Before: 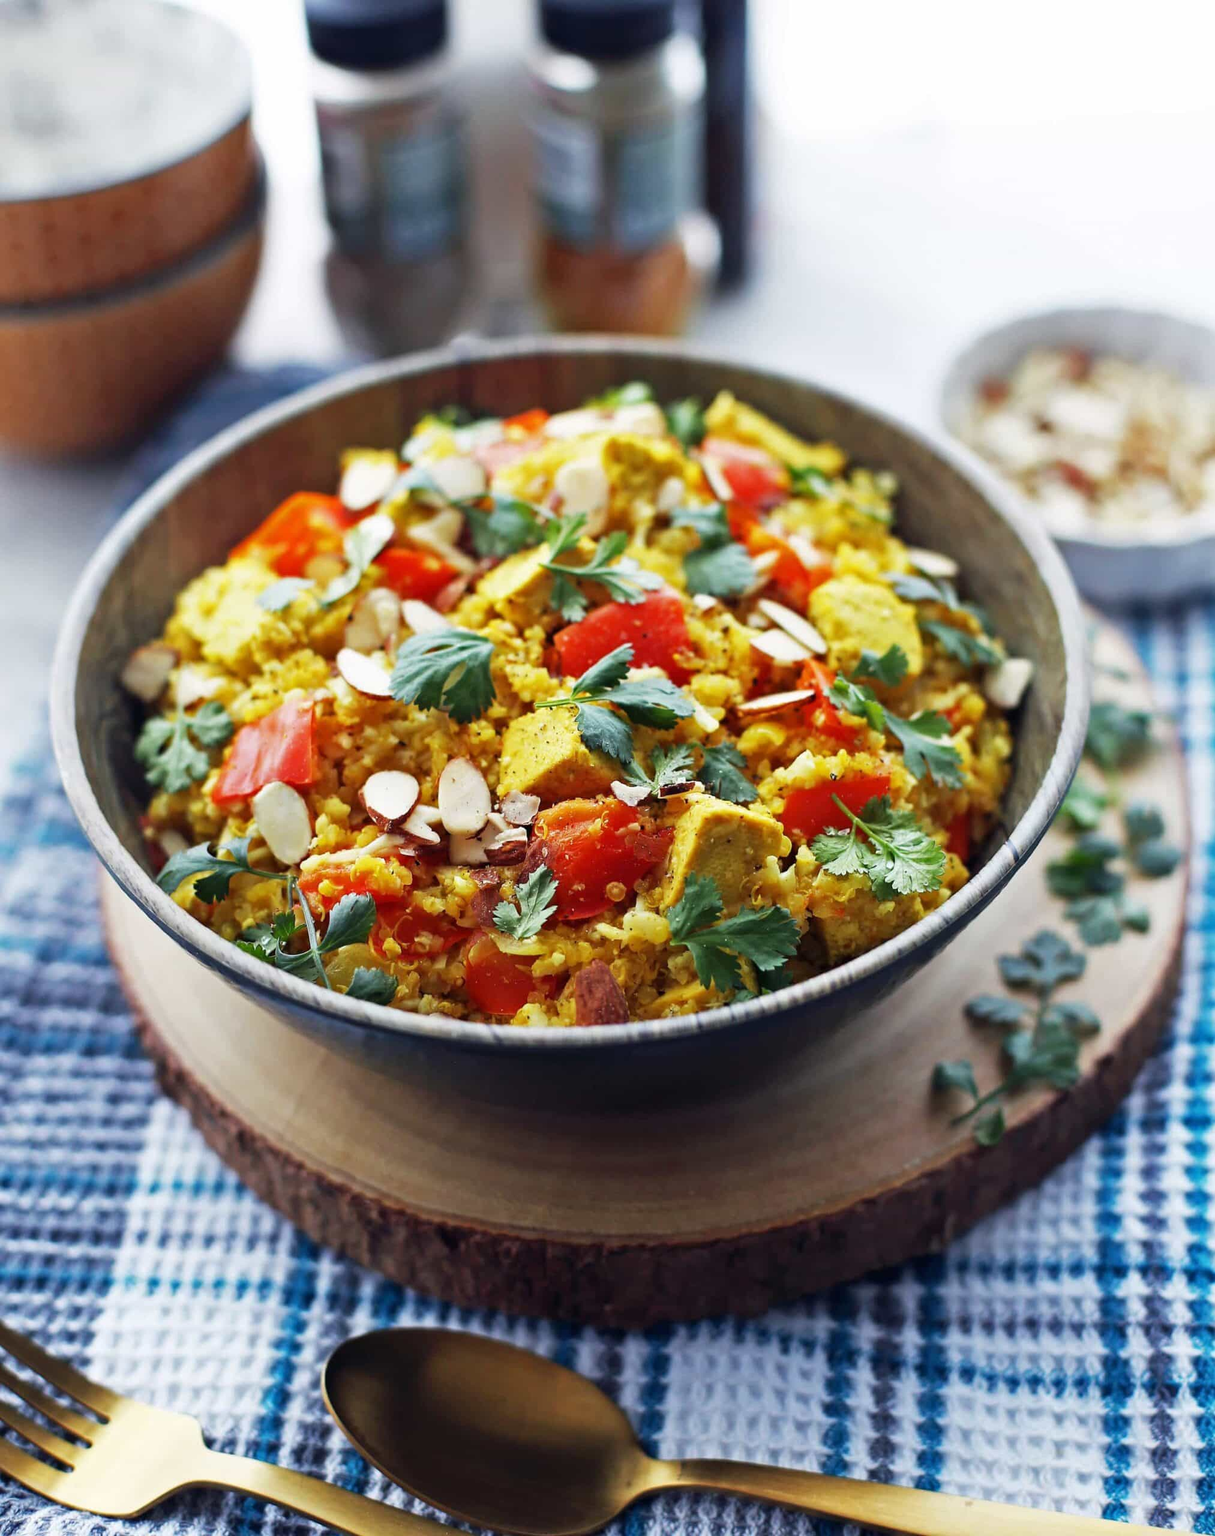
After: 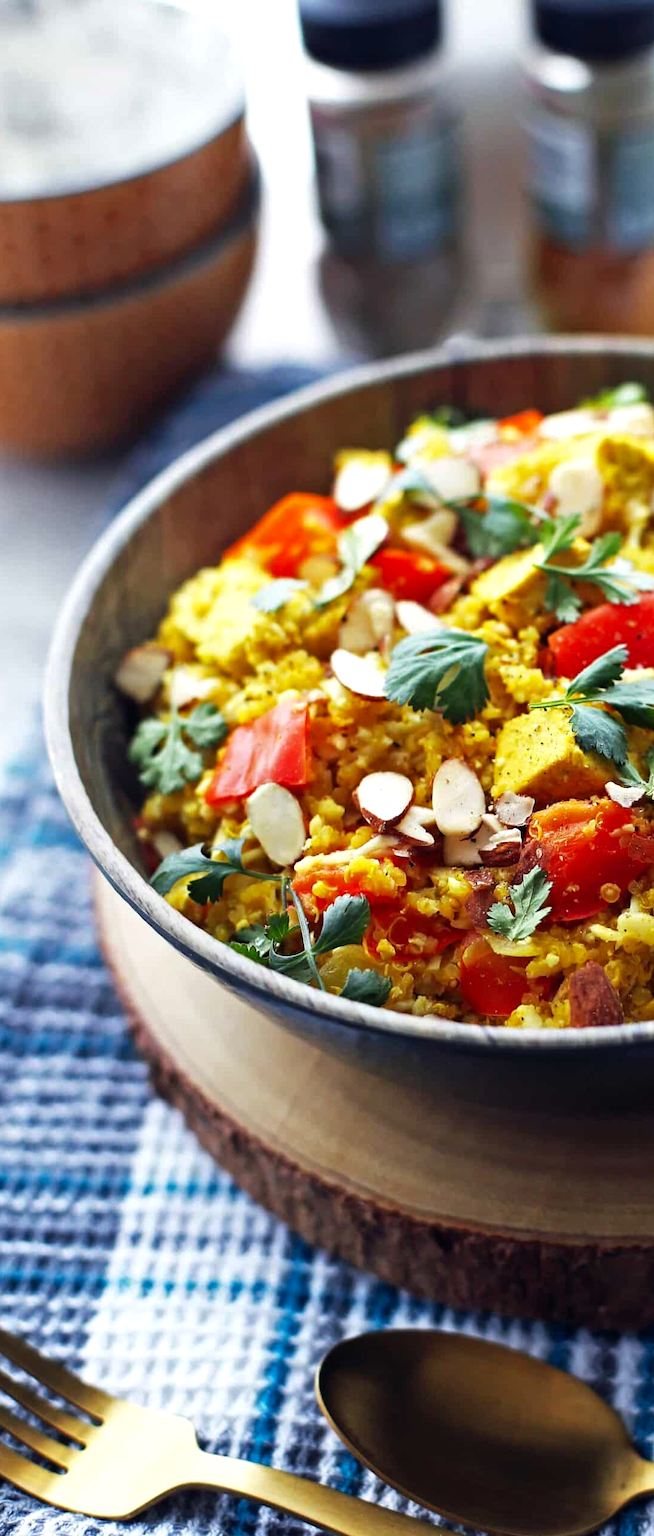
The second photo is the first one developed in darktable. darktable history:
crop: left 0.587%, right 45.588%, bottom 0.086%
color balance: contrast 10%
